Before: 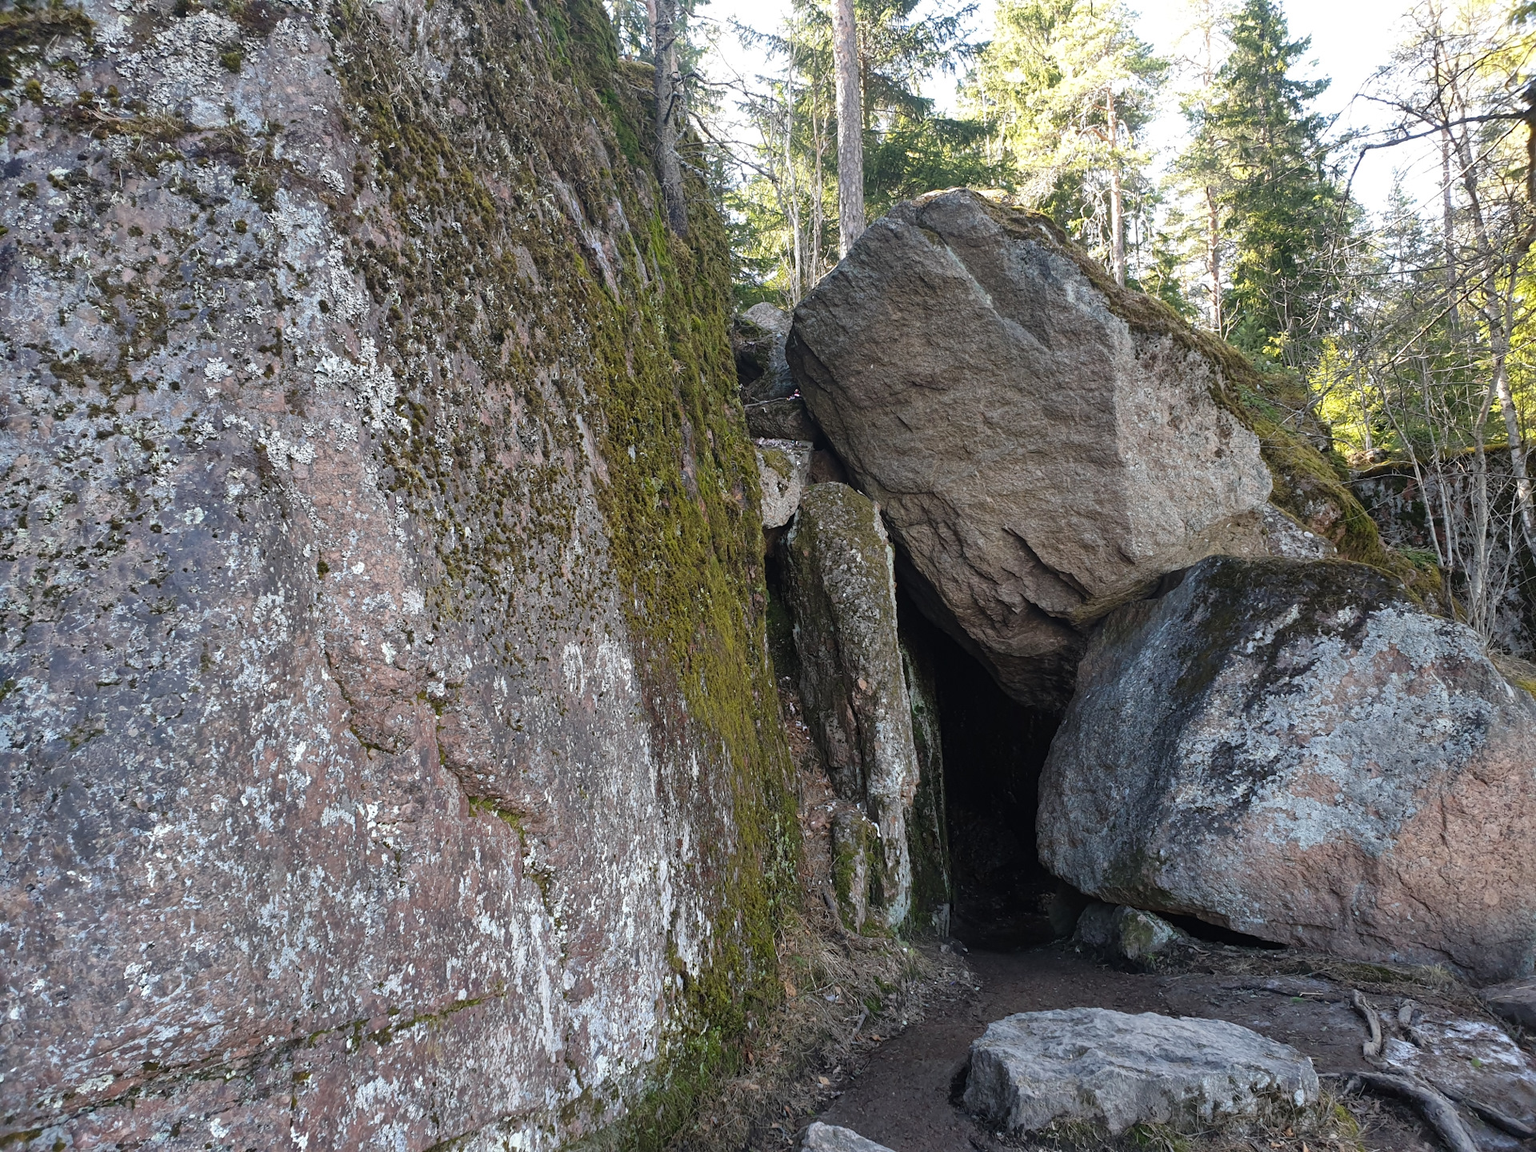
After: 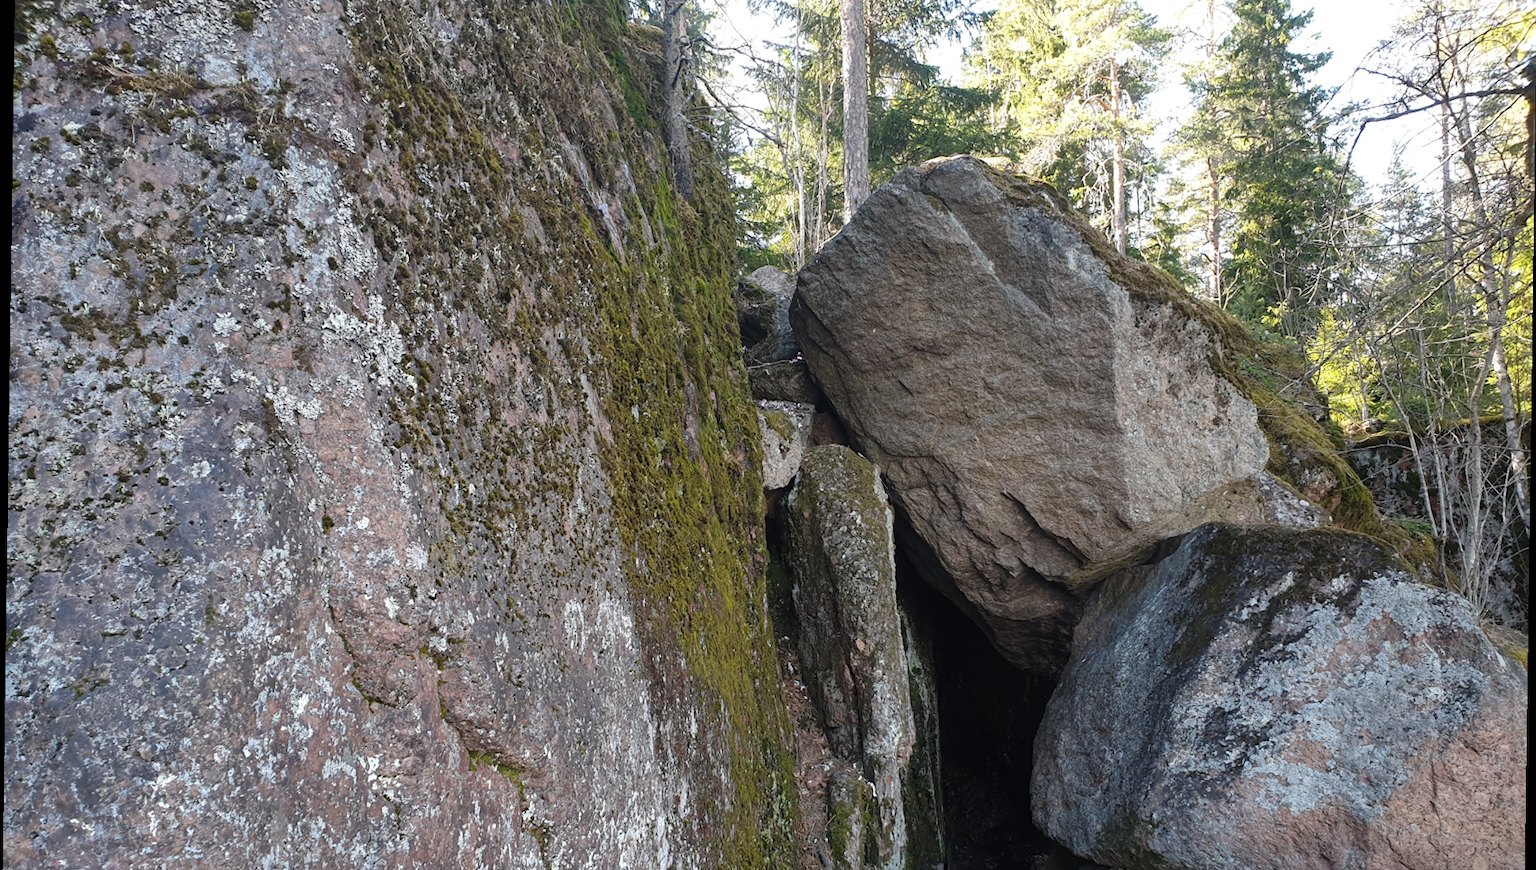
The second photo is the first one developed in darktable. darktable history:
crop: top 3.857%, bottom 21.132%
rotate and perspective: rotation 0.8°, automatic cropping off
